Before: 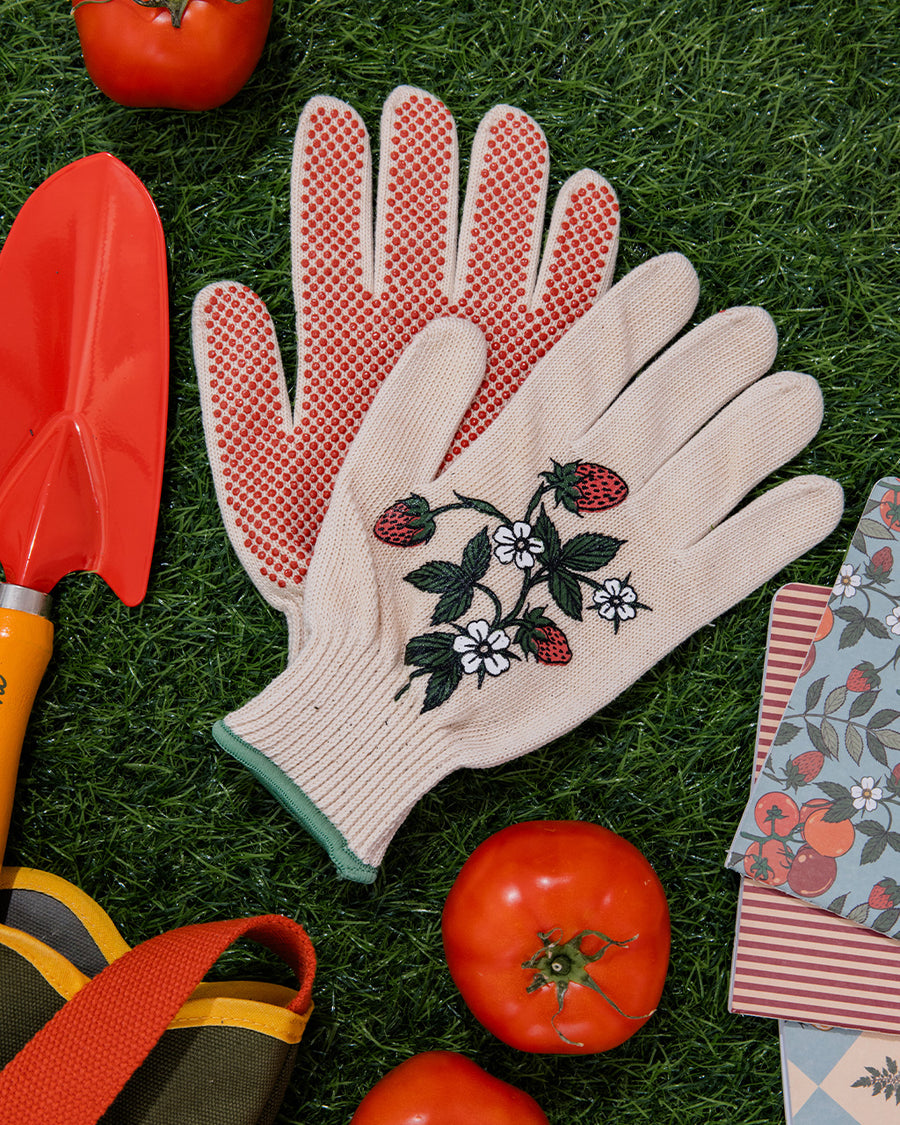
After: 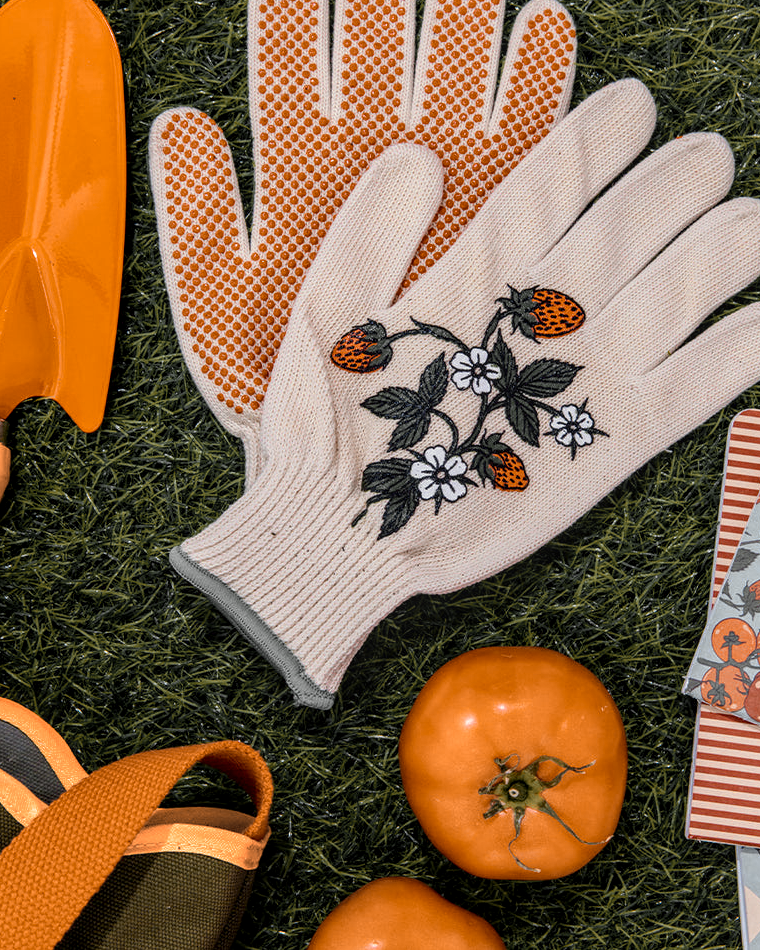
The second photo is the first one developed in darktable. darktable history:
split-toning: shadows › saturation 0.61, highlights › saturation 0.58, balance -28.74, compress 87.36%
color zones: curves: ch0 [(0.009, 0.528) (0.136, 0.6) (0.255, 0.586) (0.39, 0.528) (0.522, 0.584) (0.686, 0.736) (0.849, 0.561)]; ch1 [(0.045, 0.781) (0.14, 0.416) (0.257, 0.695) (0.442, 0.032) (0.738, 0.338) (0.818, 0.632) (0.891, 0.741) (1, 0.704)]; ch2 [(0, 0.667) (0.141, 0.52) (0.26, 0.37) (0.474, 0.432) (0.743, 0.286)]
local contrast: on, module defaults
crop and rotate: left 4.842%, top 15.51%, right 10.668%
